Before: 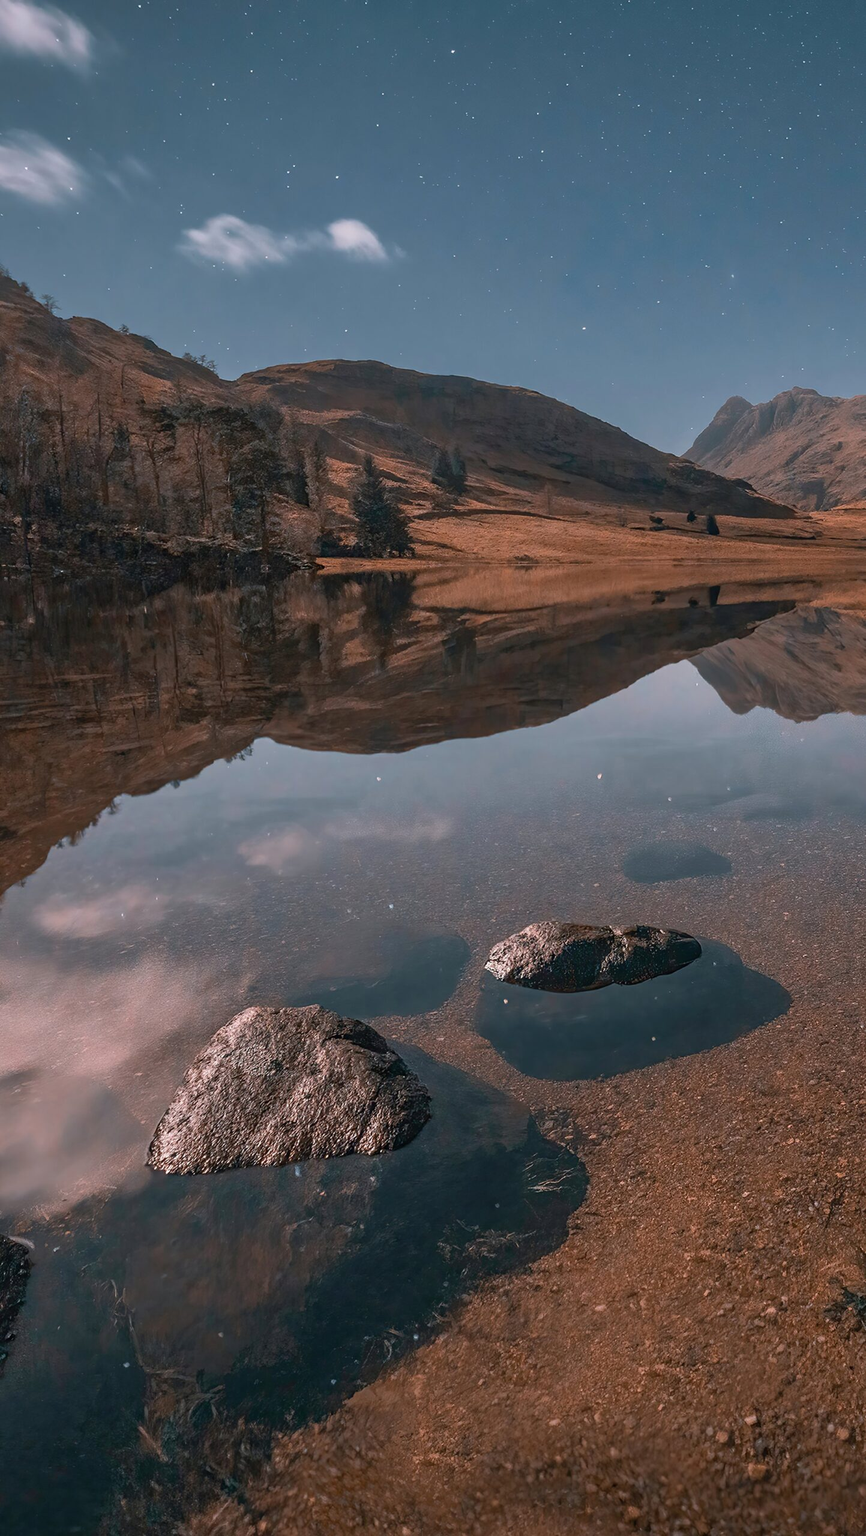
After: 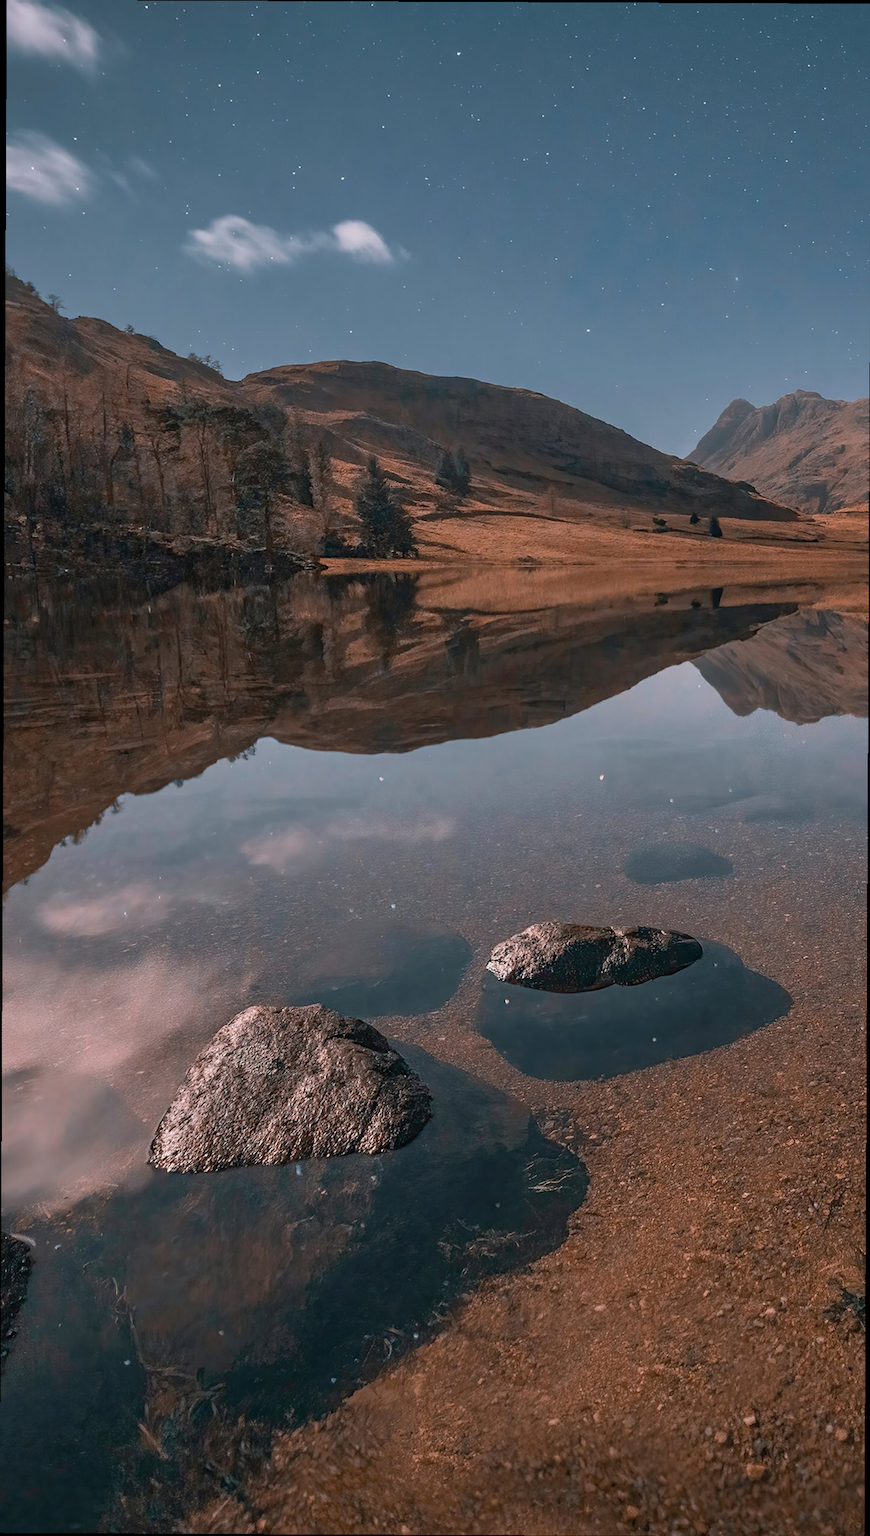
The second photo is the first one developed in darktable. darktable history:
crop and rotate: angle -0.263°
